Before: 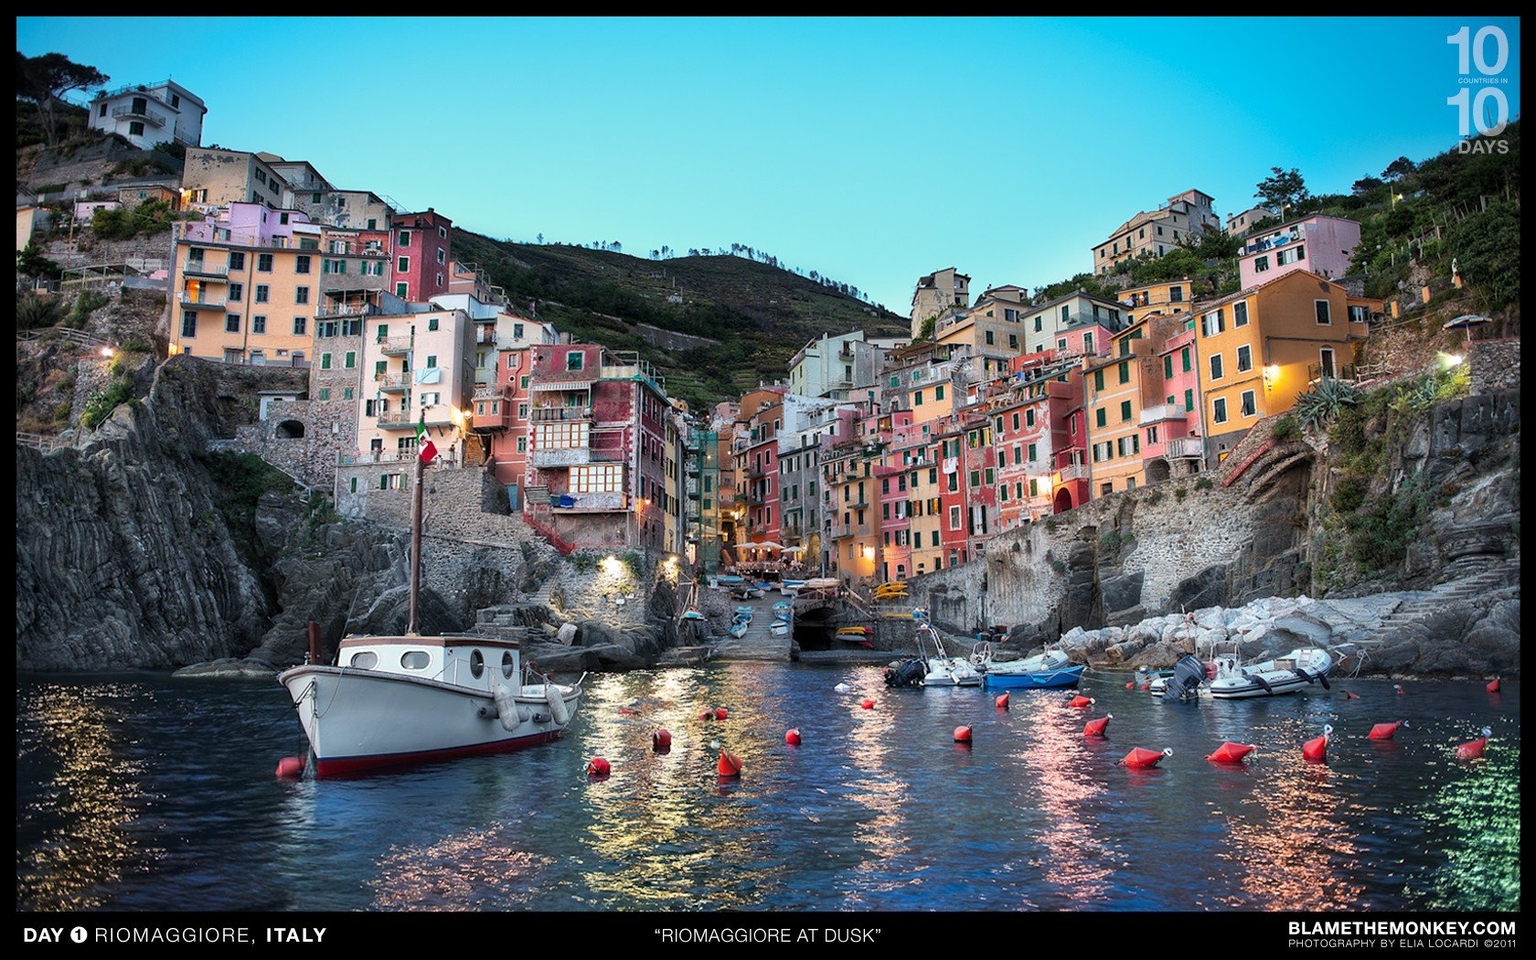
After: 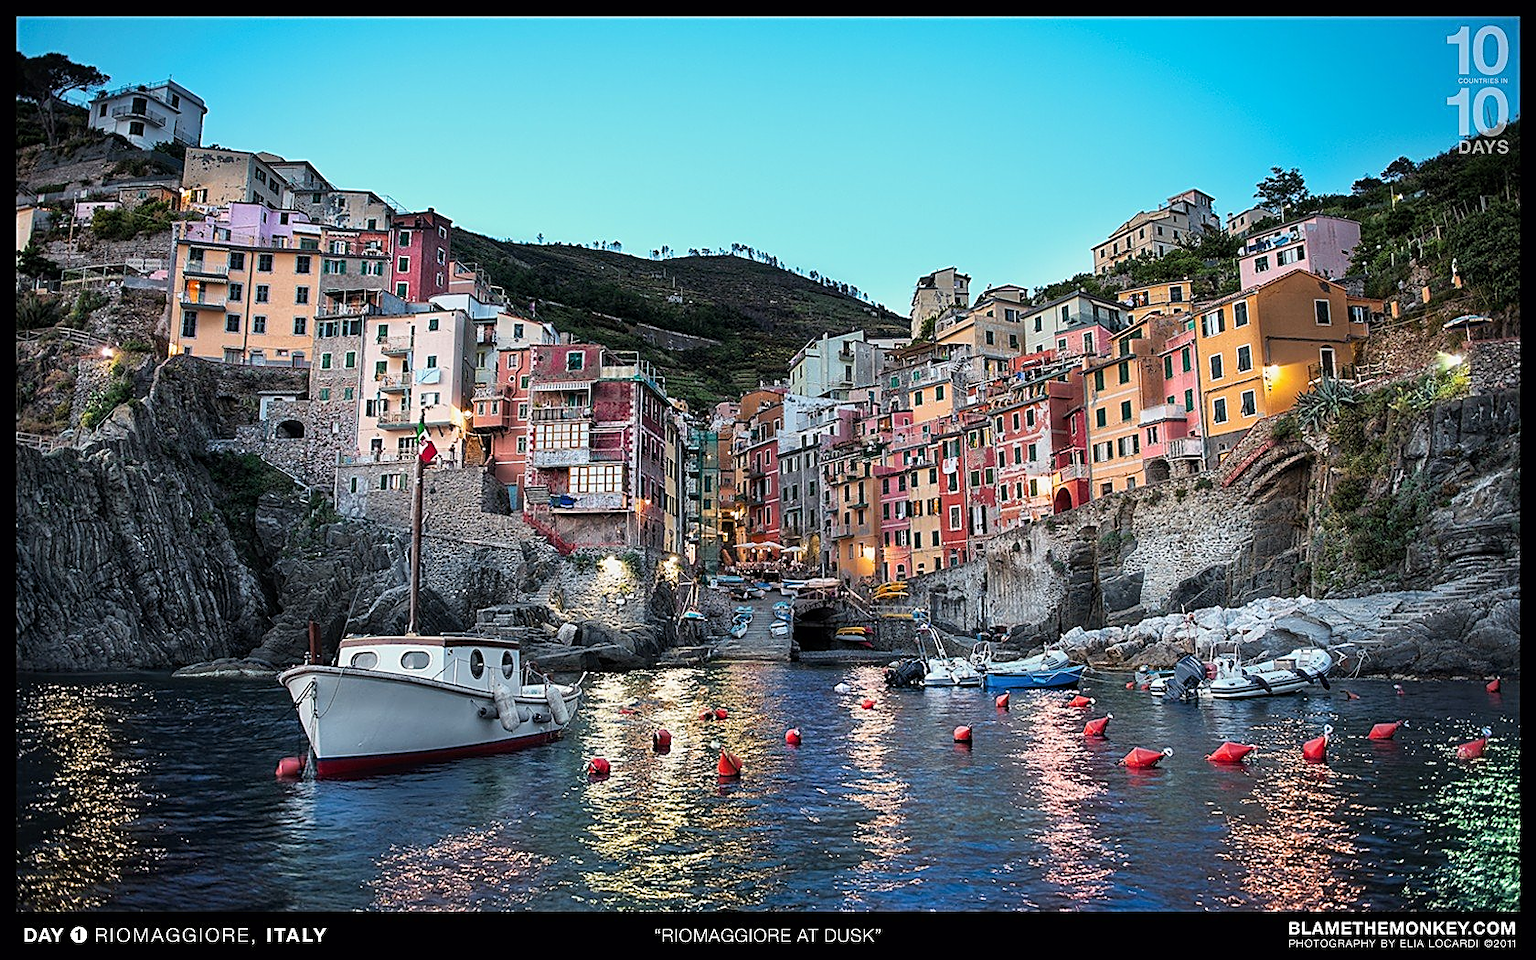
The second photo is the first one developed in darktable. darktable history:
filmic rgb: black relative exposure -16 EV, white relative exposure 2.93 EV, hardness 10.04, color science v6 (2022)
sharpen: amount 1
